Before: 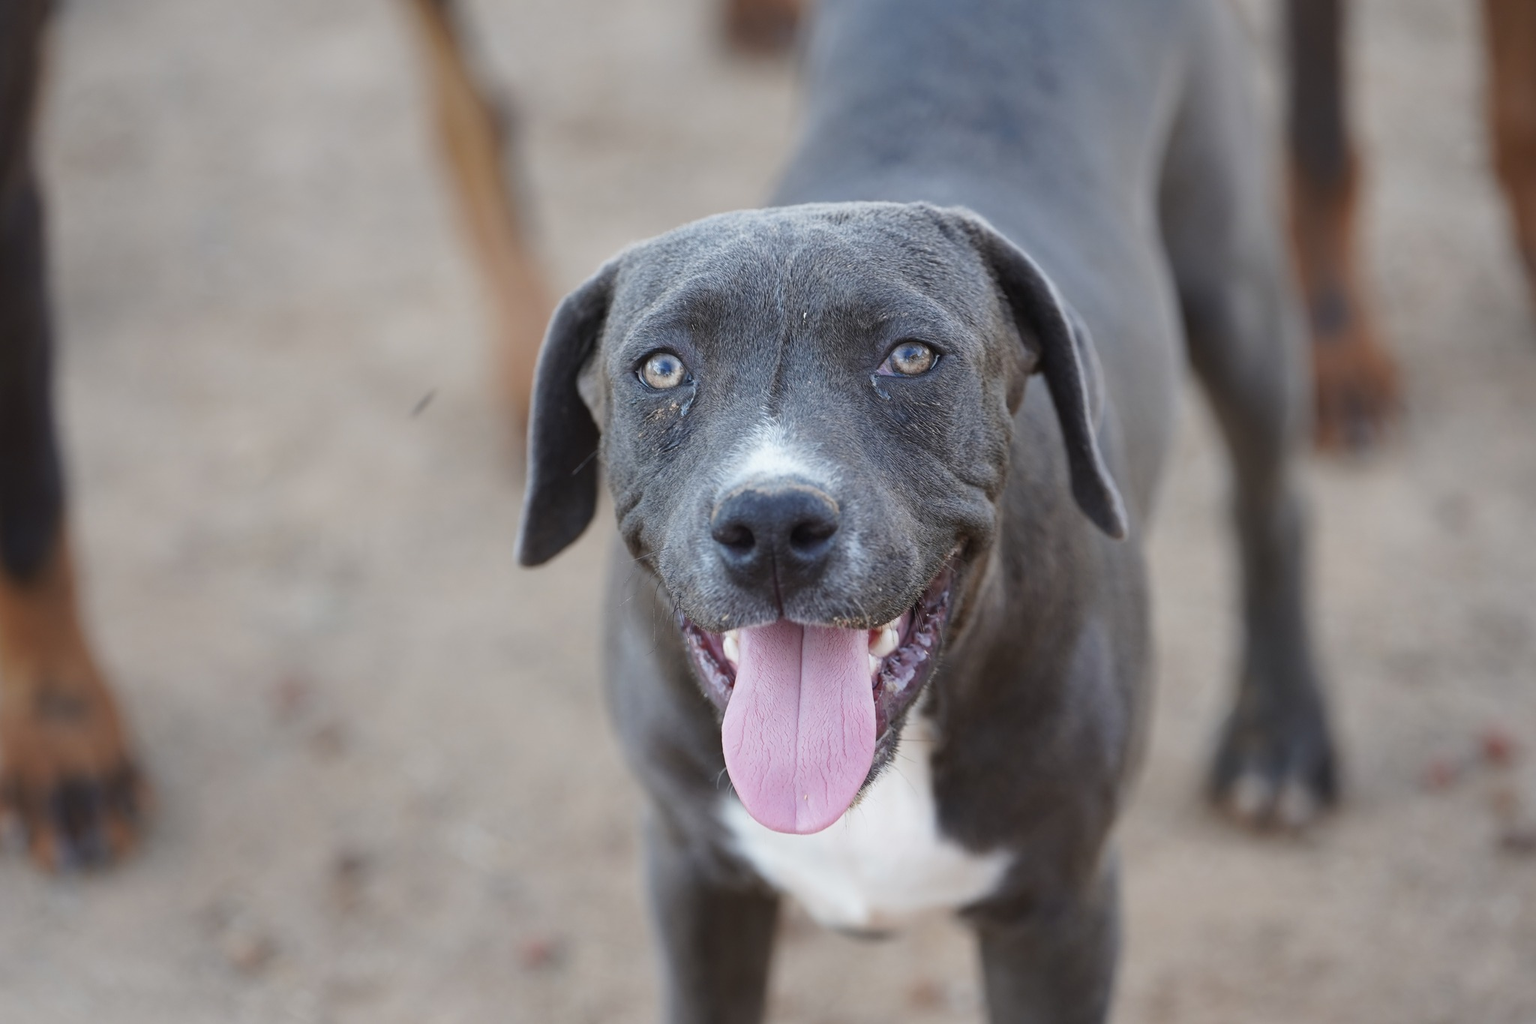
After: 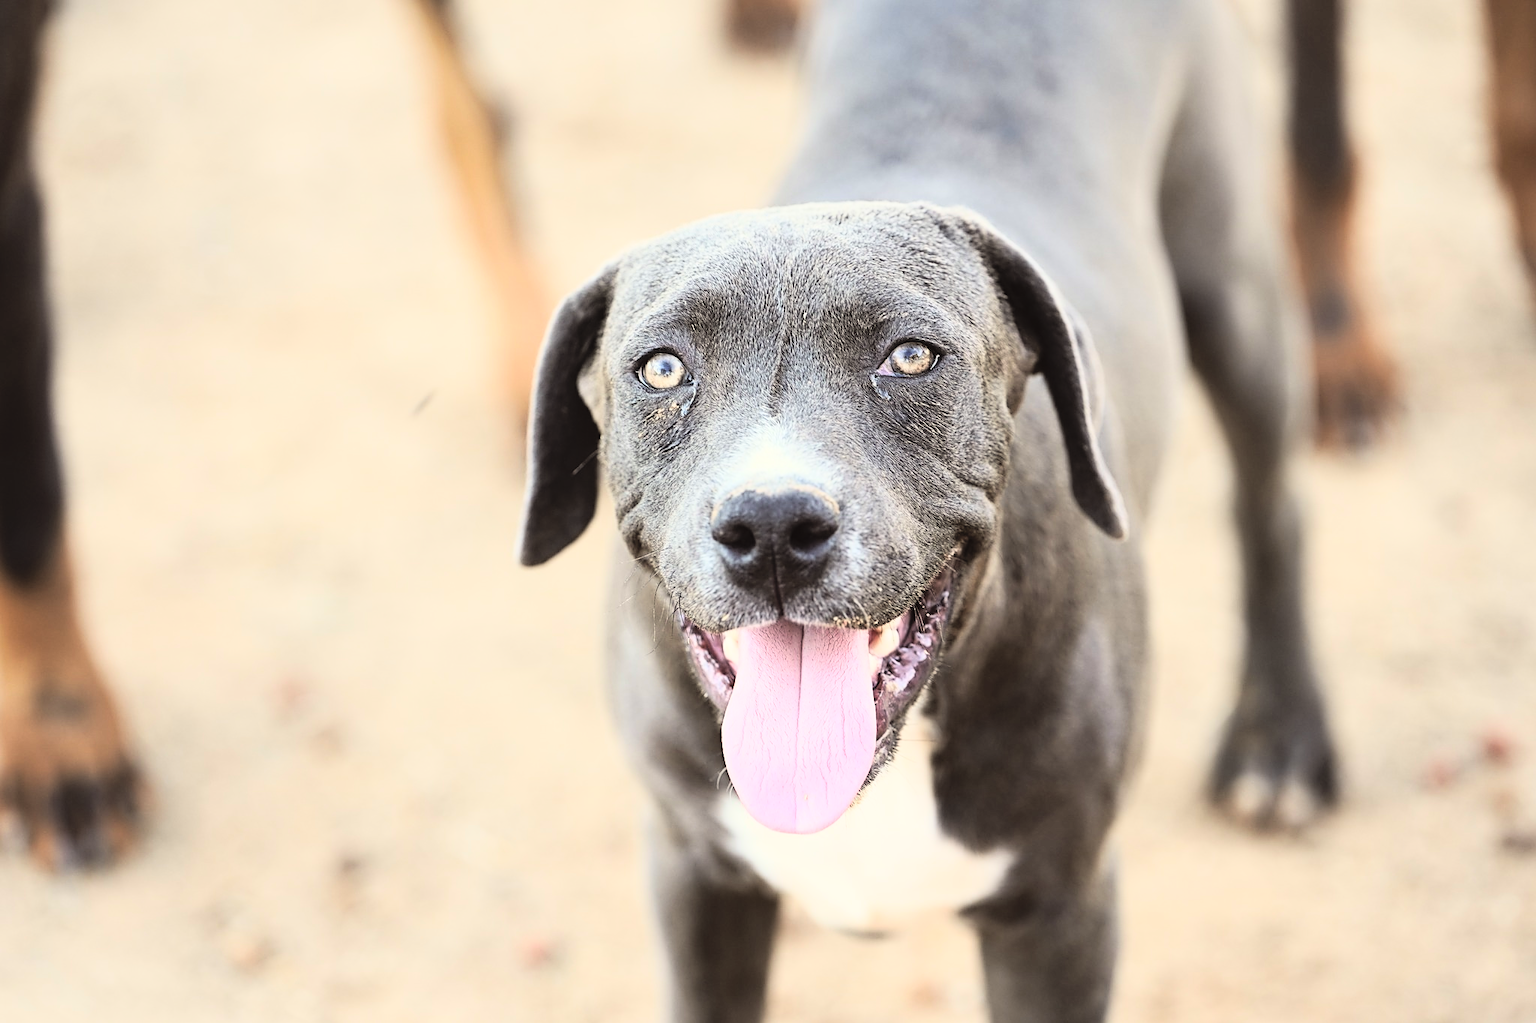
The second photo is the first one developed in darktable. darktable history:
rgb curve: curves: ch0 [(0, 0) (0.21, 0.15) (0.24, 0.21) (0.5, 0.75) (0.75, 0.96) (0.89, 0.99) (1, 1)]; ch1 [(0, 0.02) (0.21, 0.13) (0.25, 0.2) (0.5, 0.67) (0.75, 0.9) (0.89, 0.97) (1, 1)]; ch2 [(0, 0.02) (0.21, 0.13) (0.25, 0.2) (0.5, 0.67) (0.75, 0.9) (0.89, 0.97) (1, 1)], compensate middle gray true
sharpen: radius 1.967
contrast brightness saturation: brightness 0.13
color balance: lift [1.005, 1.002, 0.998, 0.998], gamma [1, 1.021, 1.02, 0.979], gain [0.923, 1.066, 1.056, 0.934]
